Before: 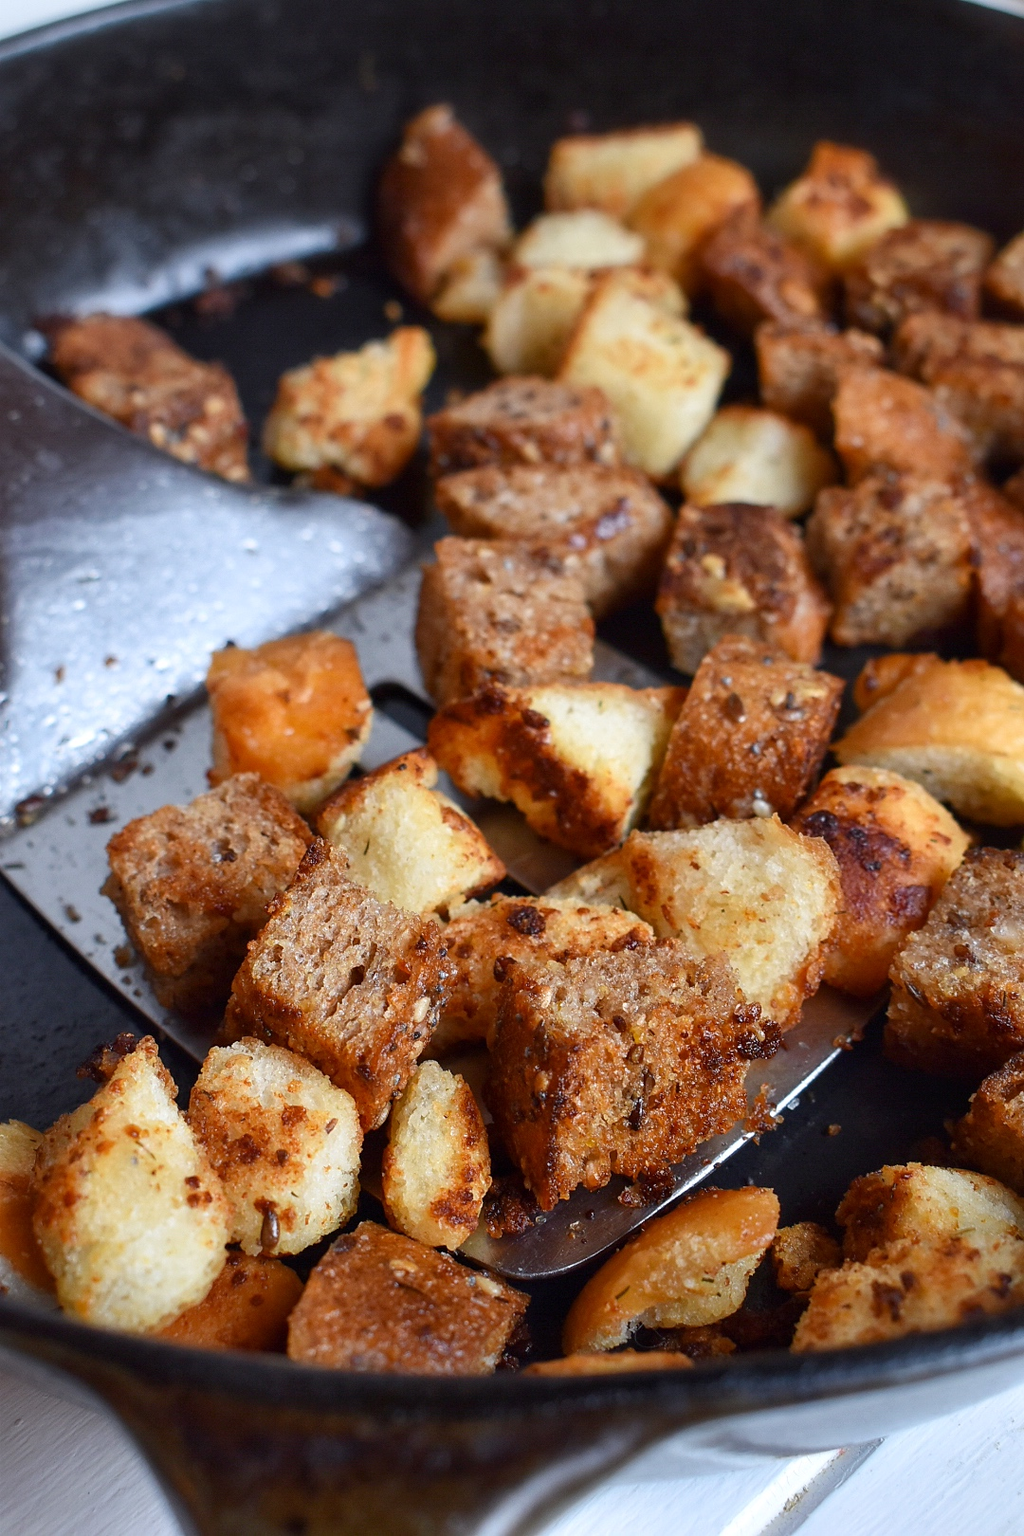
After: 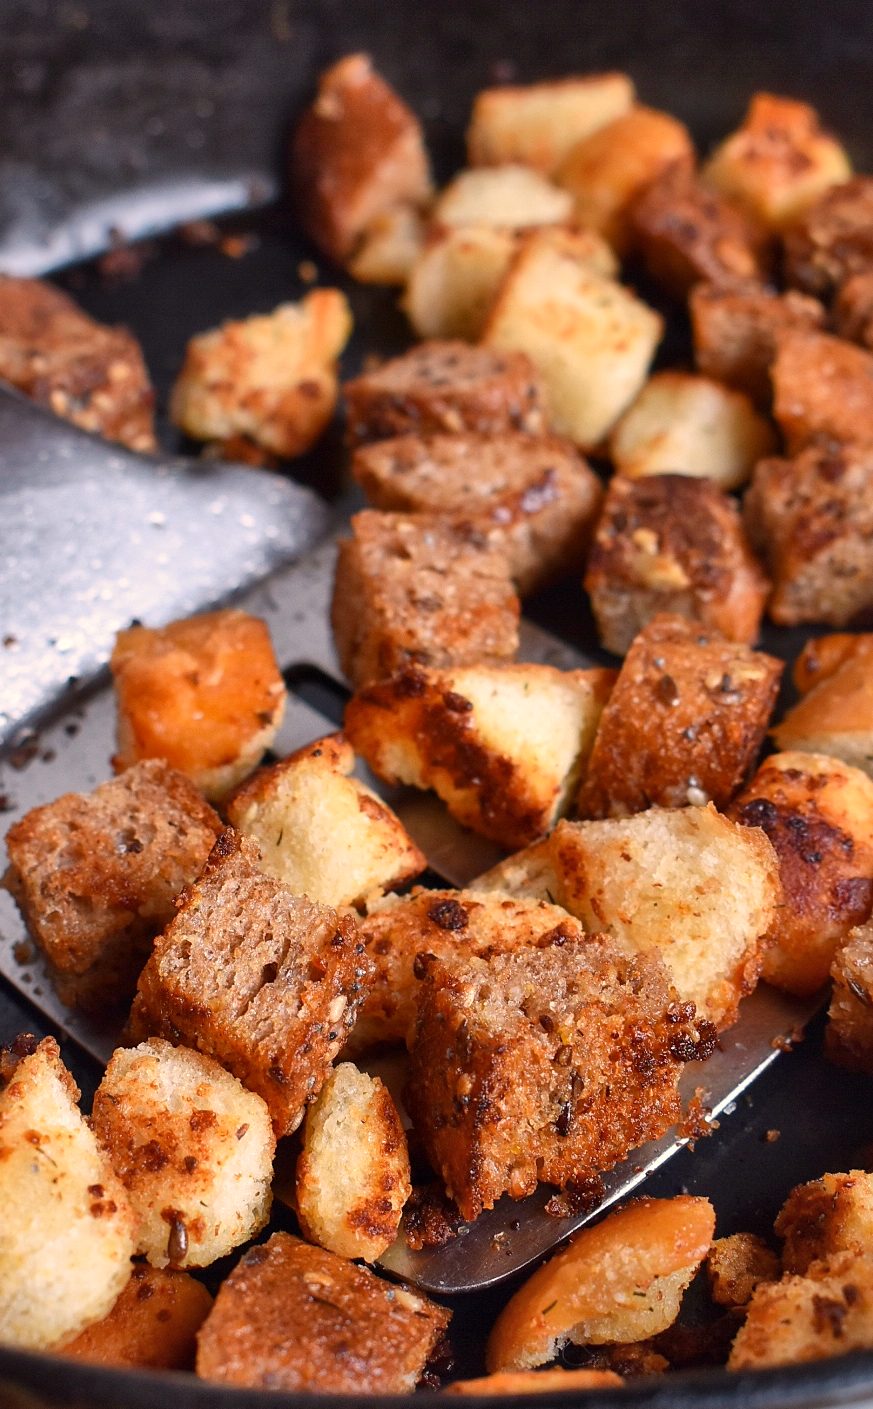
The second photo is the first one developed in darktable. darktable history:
shadows and highlights: highlights color adjustment 0%, soften with gaussian
white balance: red 1.127, blue 0.943
crop: left 9.929%, top 3.475%, right 9.188%, bottom 9.529%
